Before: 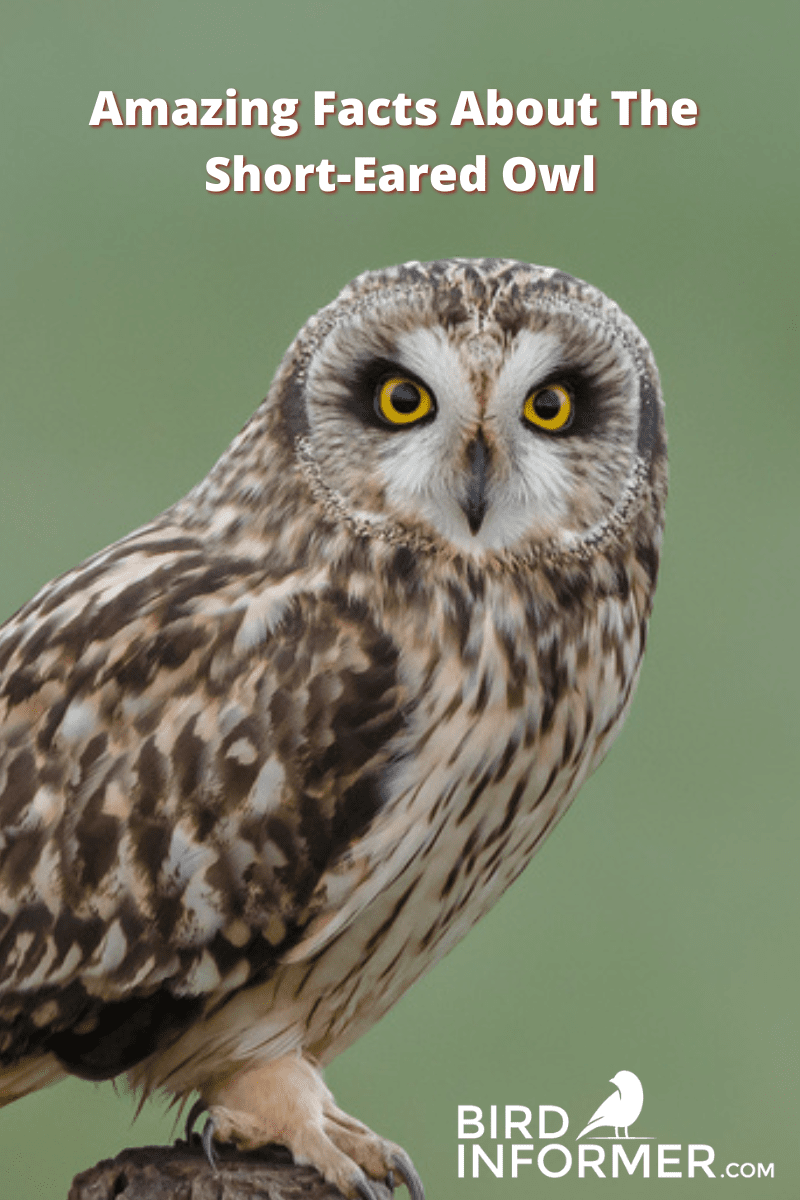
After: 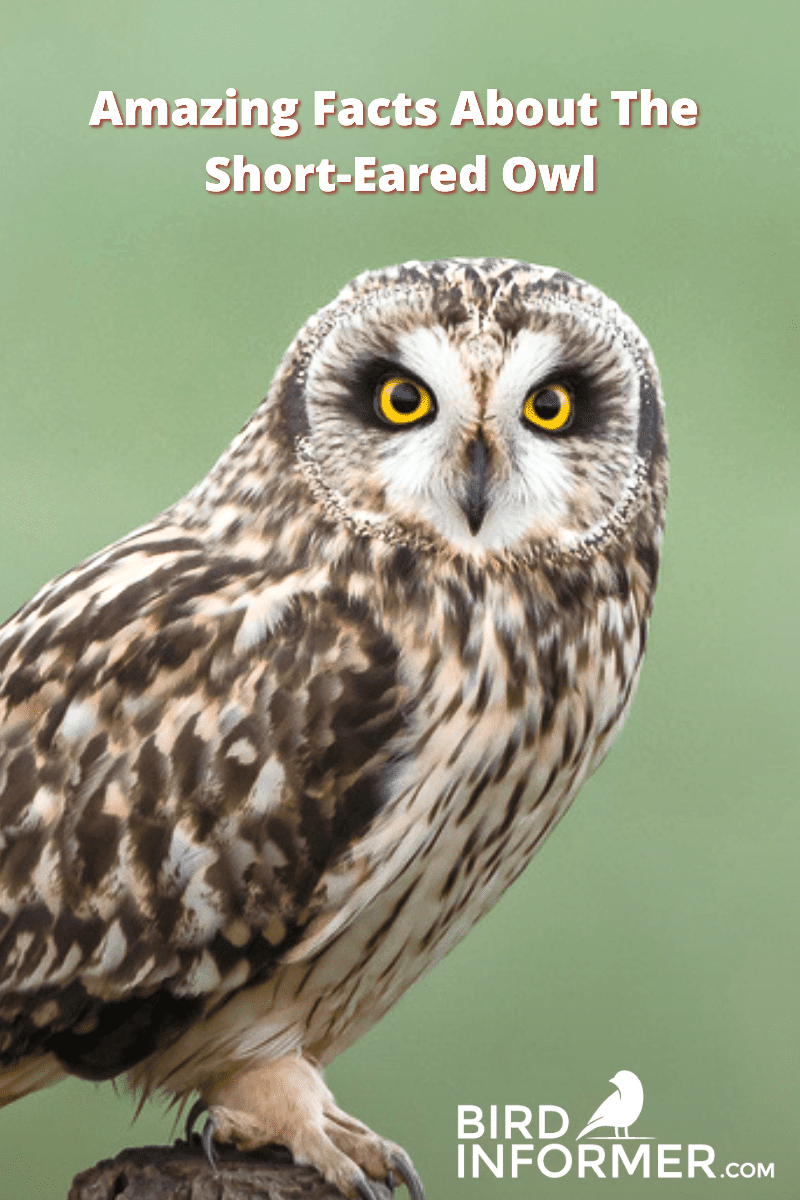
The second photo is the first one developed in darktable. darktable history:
exposure: exposure 0.6 EV, compensate highlight preservation false
graduated density: rotation -180°, offset 27.42
base curve: curves: ch0 [(0, 0) (0.257, 0.25) (0.482, 0.586) (0.757, 0.871) (1, 1)]
